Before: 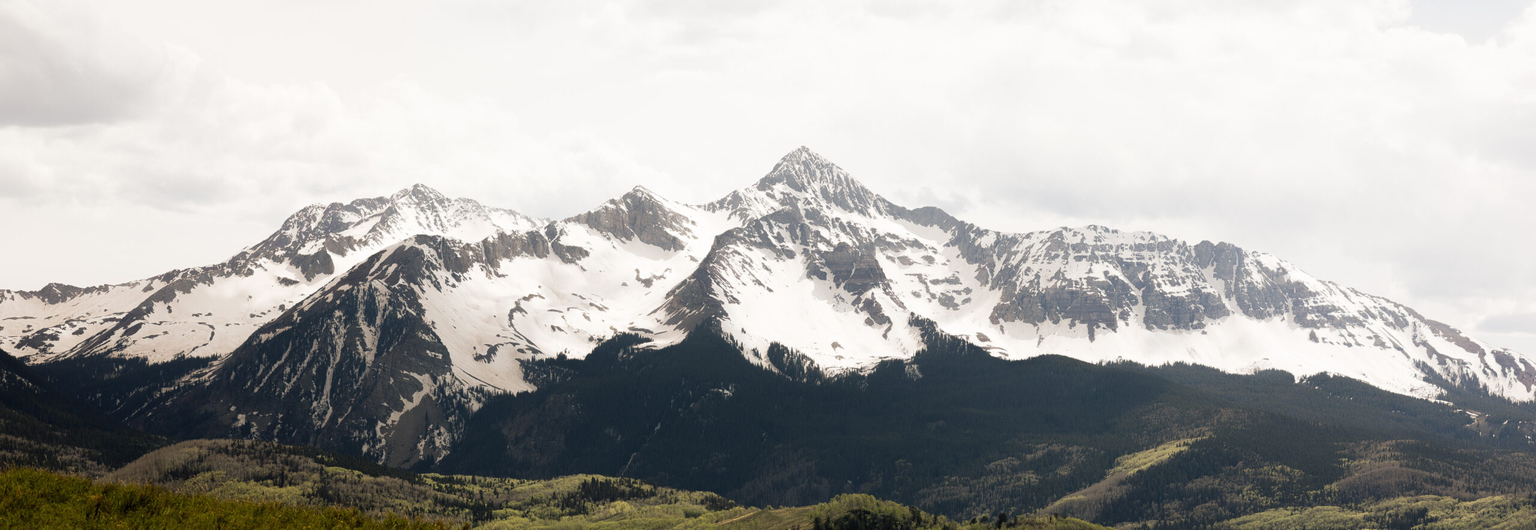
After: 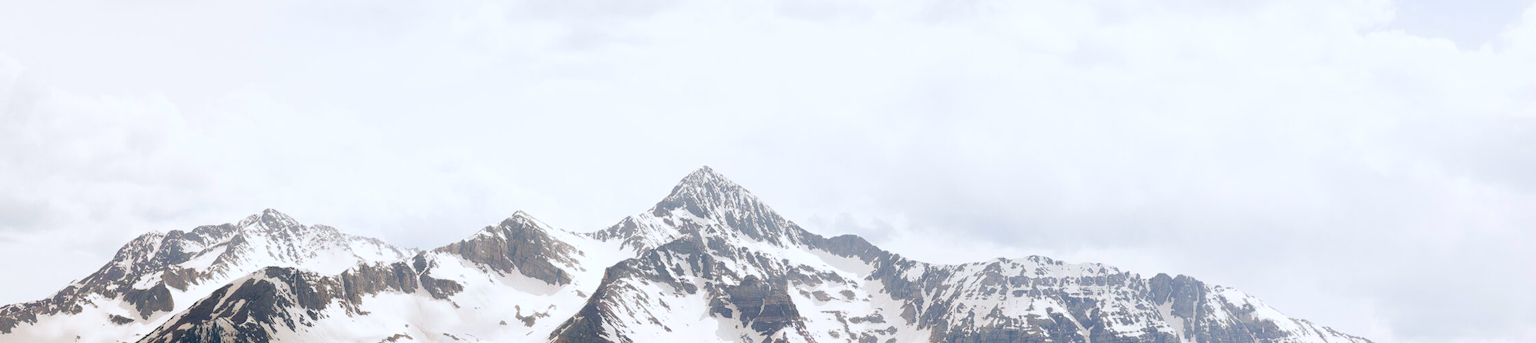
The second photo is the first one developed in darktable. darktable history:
crop and rotate: left 11.812%, bottom 42.776%
color balance rgb: linear chroma grading › global chroma 15%, perceptual saturation grading › global saturation 30%
white balance: red 0.976, blue 1.04
